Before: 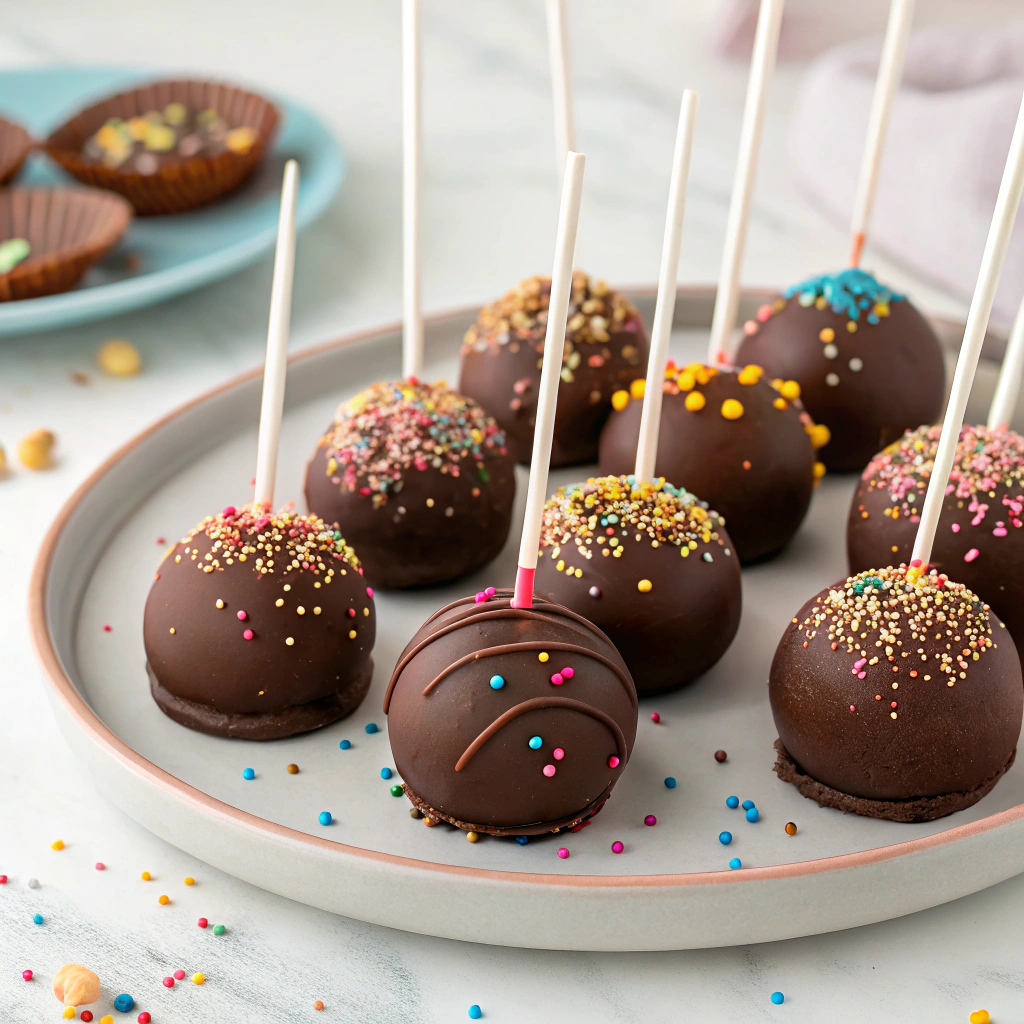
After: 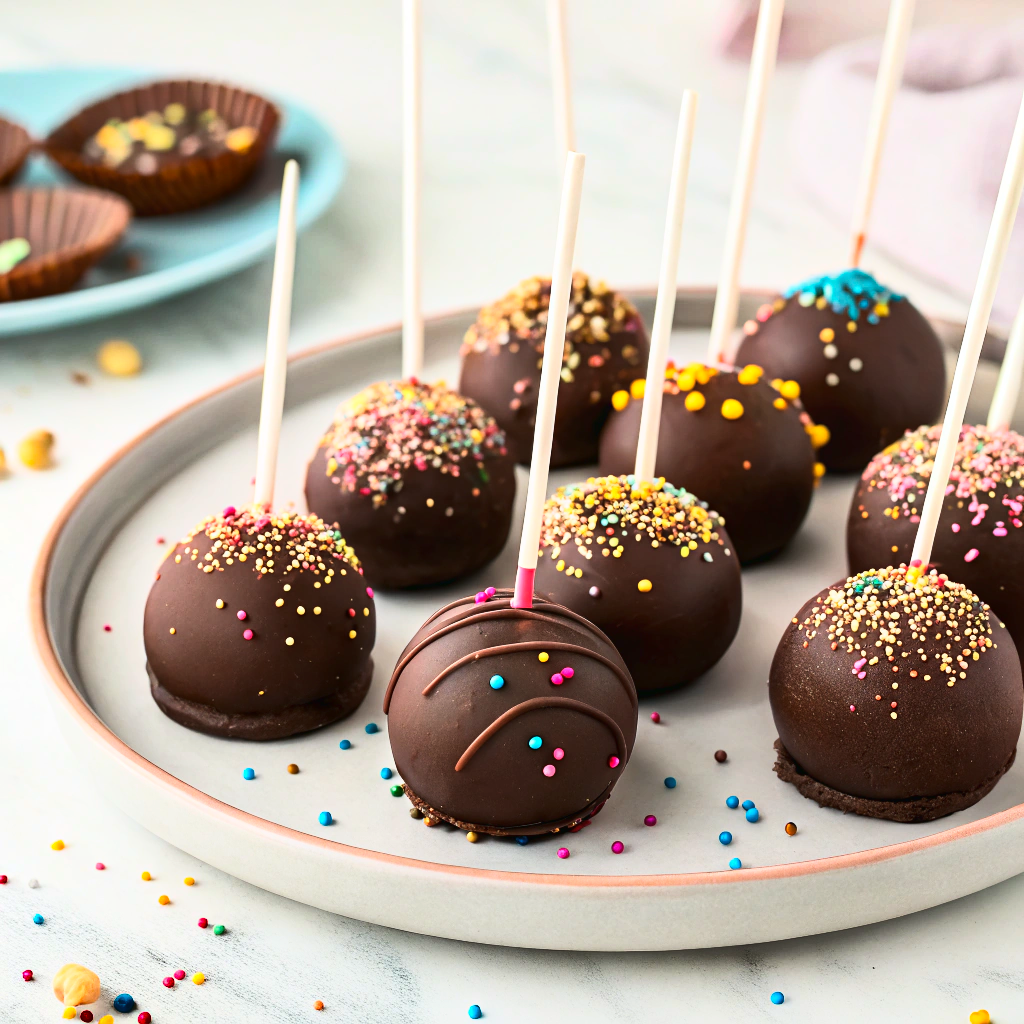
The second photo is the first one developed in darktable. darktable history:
tone curve: curves: ch0 [(0, 0.013) (0.198, 0.175) (0.512, 0.582) (0.625, 0.754) (0.81, 0.934) (1, 1)], color space Lab, linked channels, preserve colors none
shadows and highlights: soften with gaussian
